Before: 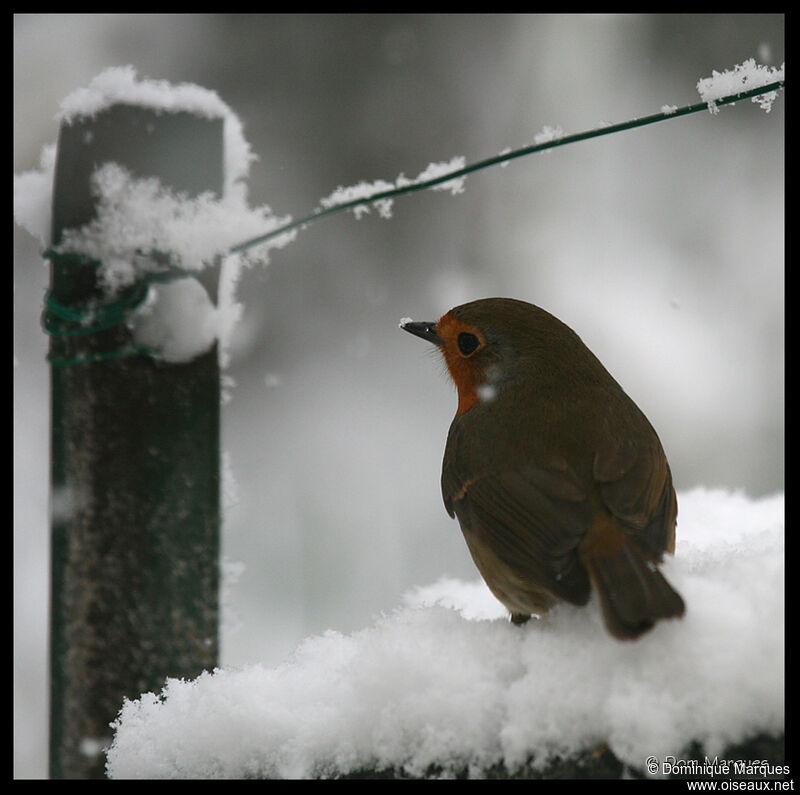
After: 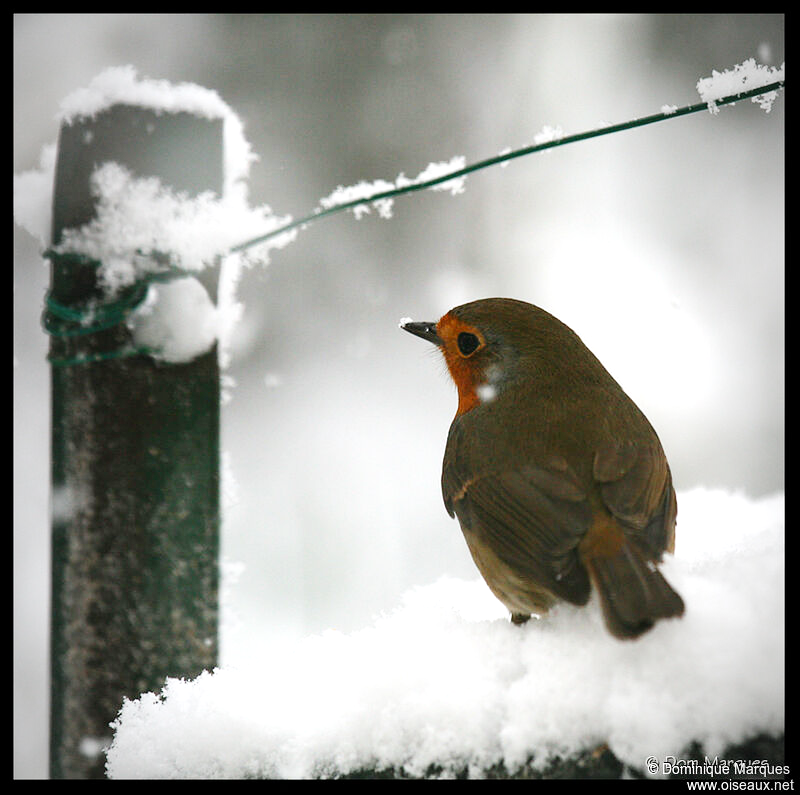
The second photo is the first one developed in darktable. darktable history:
tone curve: curves: ch0 [(0, 0) (0.004, 0.001) (0.133, 0.112) (0.325, 0.362) (0.832, 0.893) (1, 1)], preserve colors none
vignetting: fall-off start 96.42%, fall-off radius 99.17%, width/height ratio 0.613
exposure: exposure 0.945 EV, compensate highlight preservation false
